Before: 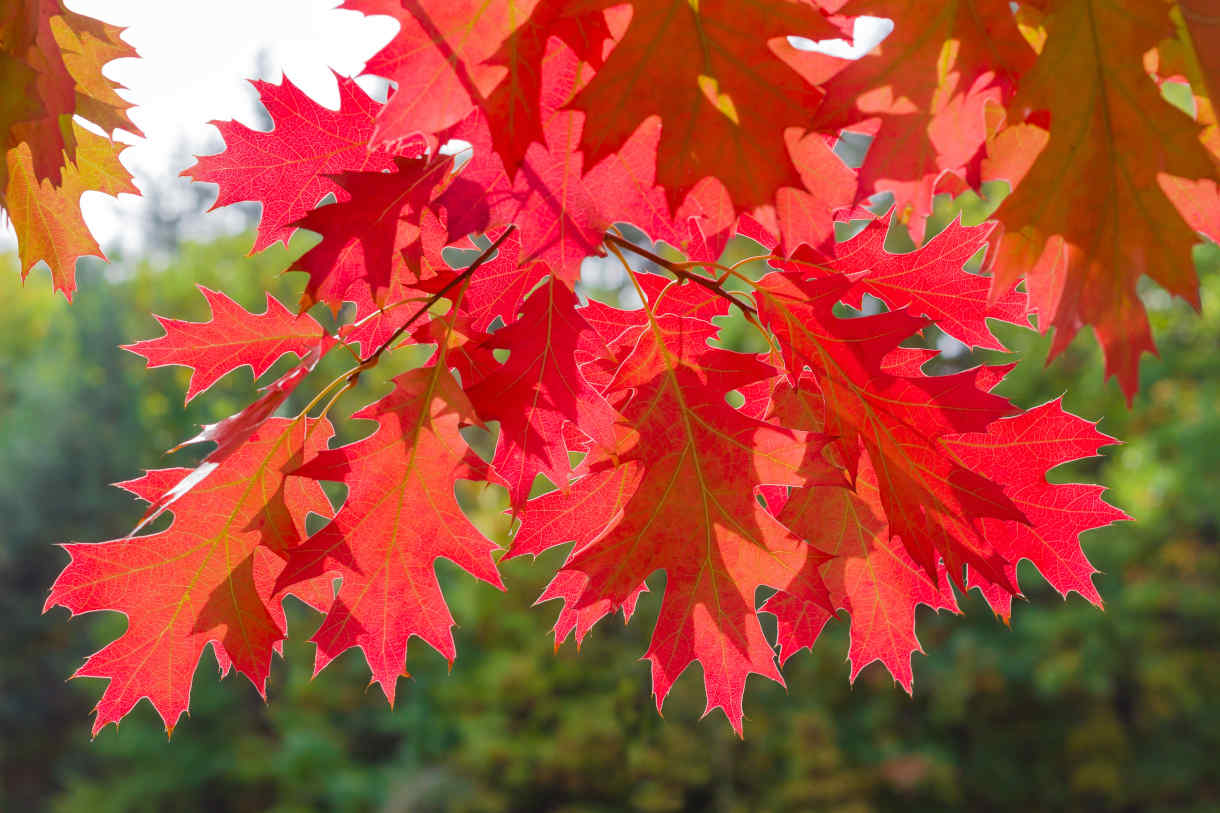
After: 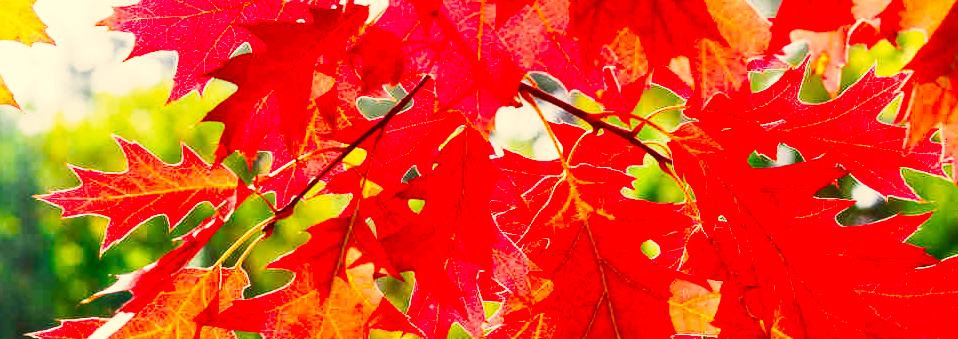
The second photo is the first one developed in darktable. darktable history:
tone curve: curves: ch0 [(0, 0) (0.003, 0.003) (0.011, 0.012) (0.025, 0.027) (0.044, 0.048) (0.069, 0.074) (0.1, 0.117) (0.136, 0.177) (0.177, 0.246) (0.224, 0.324) (0.277, 0.422) (0.335, 0.531) (0.399, 0.633) (0.468, 0.733) (0.543, 0.824) (0.623, 0.895) (0.709, 0.938) (0.801, 0.961) (0.898, 0.98) (1, 1)], preserve colors none
crop: left 6.996%, top 18.483%, right 14.464%, bottom 39.697%
color correction: highlights a* 1.48, highlights b* 17.4
contrast brightness saturation: contrast 0.218, brightness -0.191, saturation 0.237
